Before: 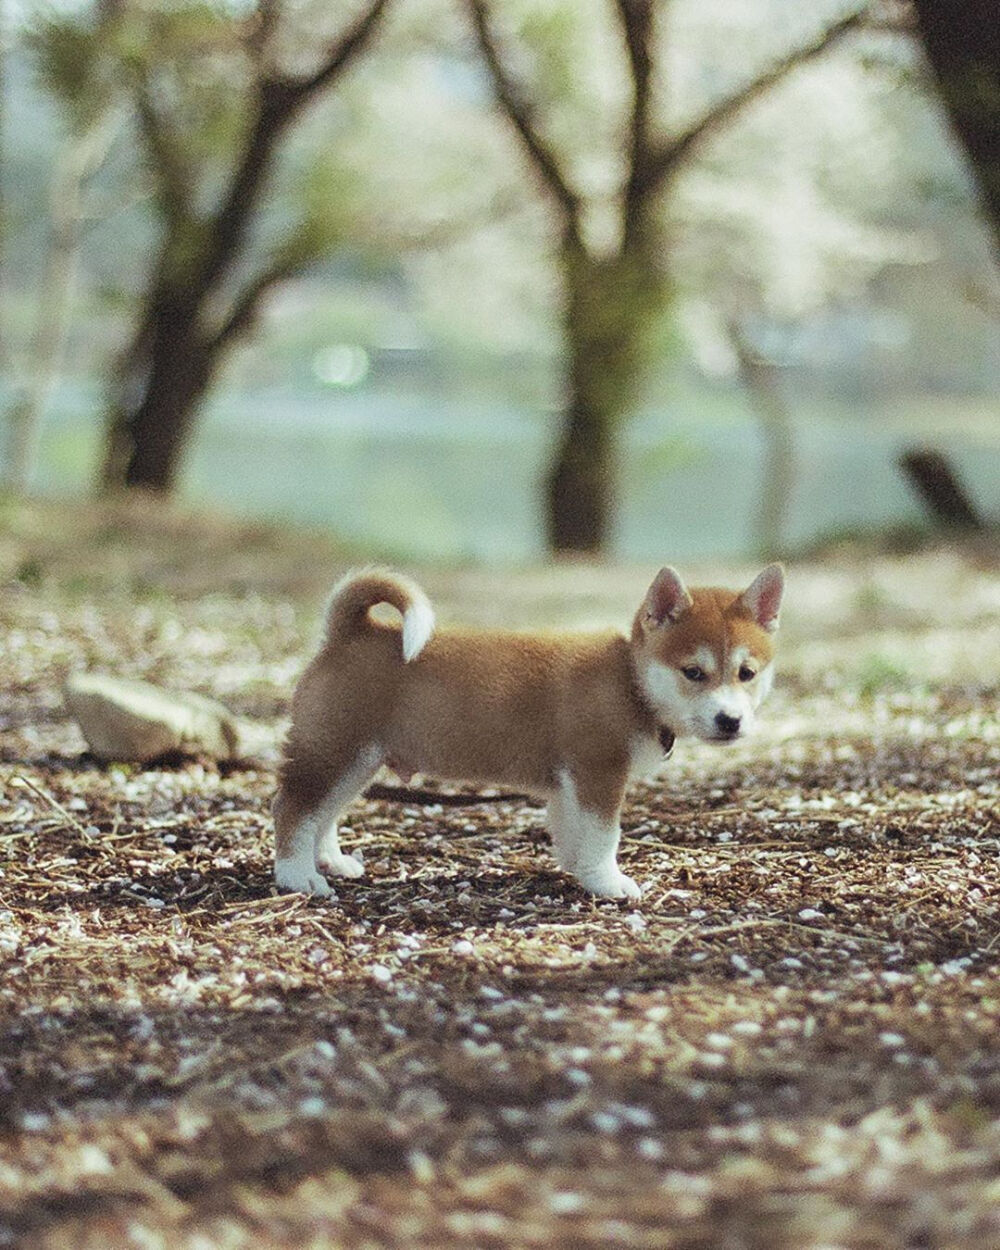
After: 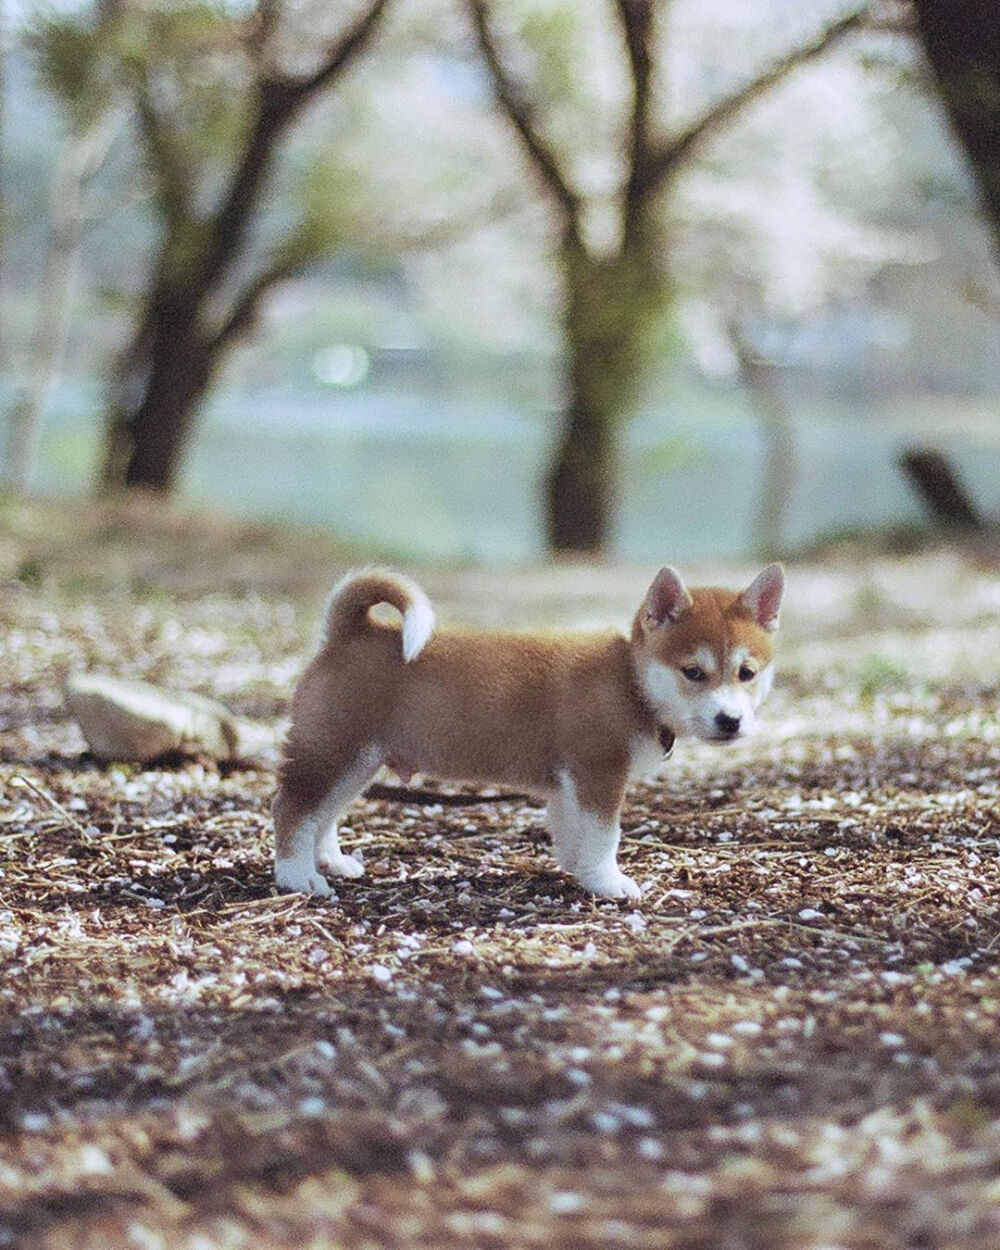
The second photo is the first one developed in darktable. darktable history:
white balance: red 1.004, blue 1.096
color balance rgb: on, module defaults
